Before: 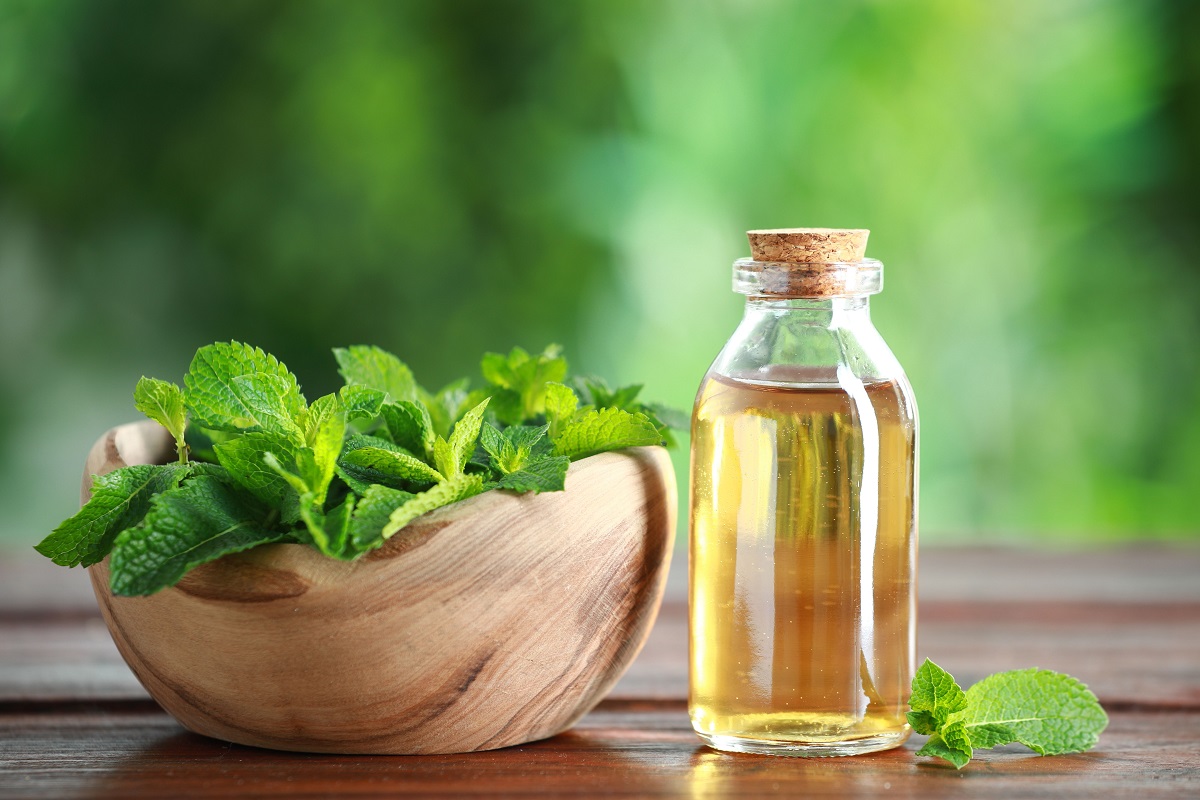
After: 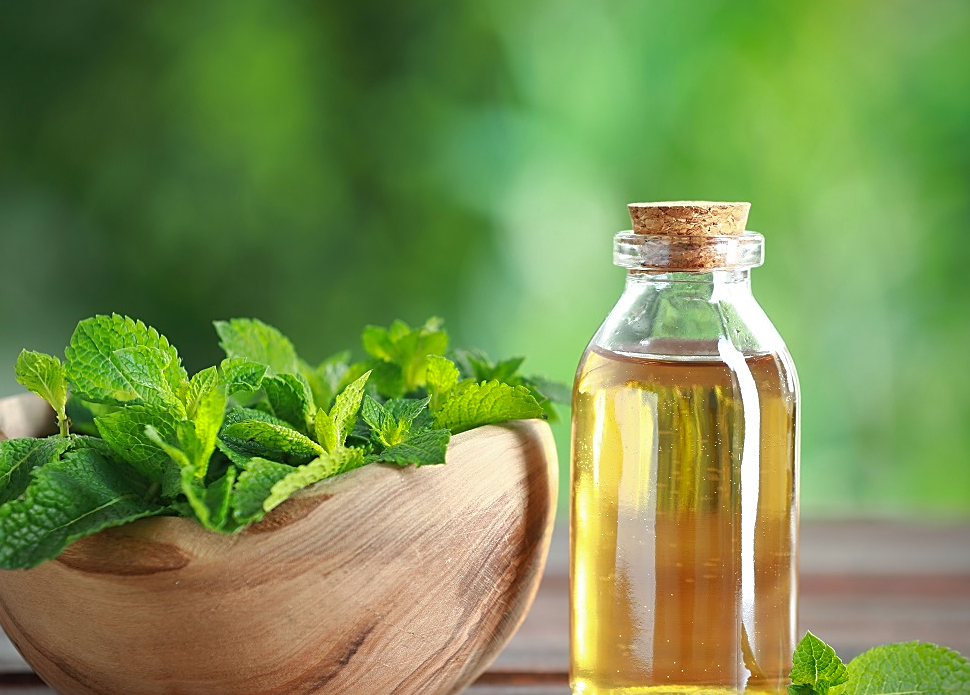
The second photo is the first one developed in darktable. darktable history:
sharpen: on, module defaults
shadows and highlights: on, module defaults
vignetting: fall-off start 97.23%, saturation -0.024, center (-0.033, -0.042), width/height ratio 1.179, unbound false
crop: left 9.929%, top 3.475%, right 9.188%, bottom 9.529%
